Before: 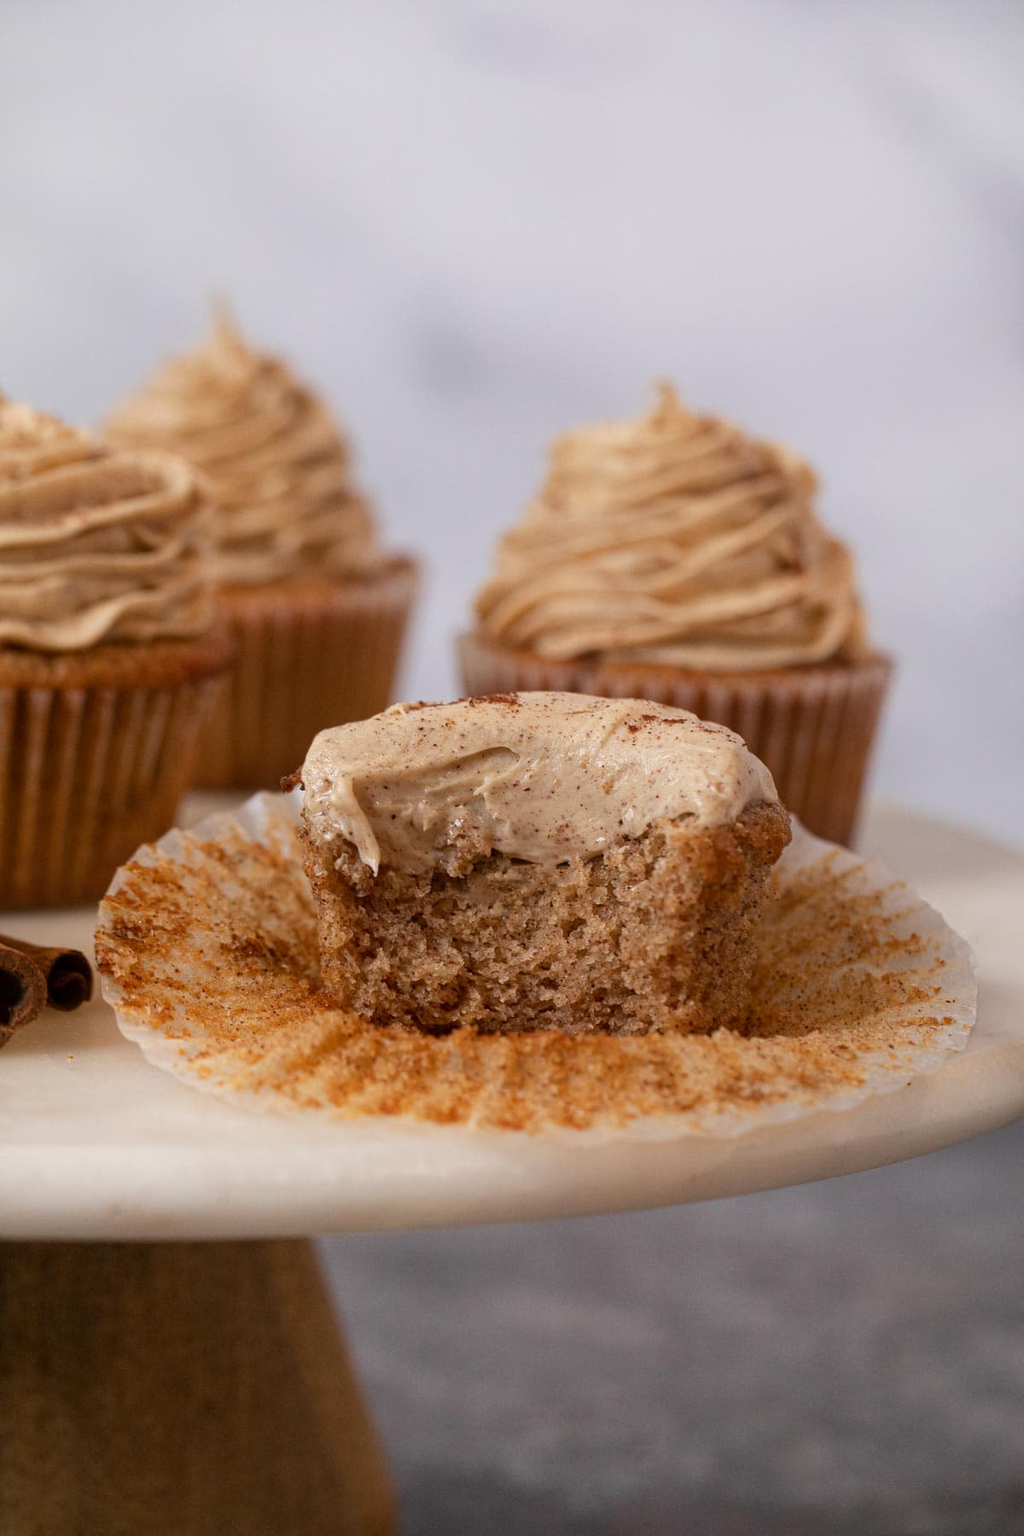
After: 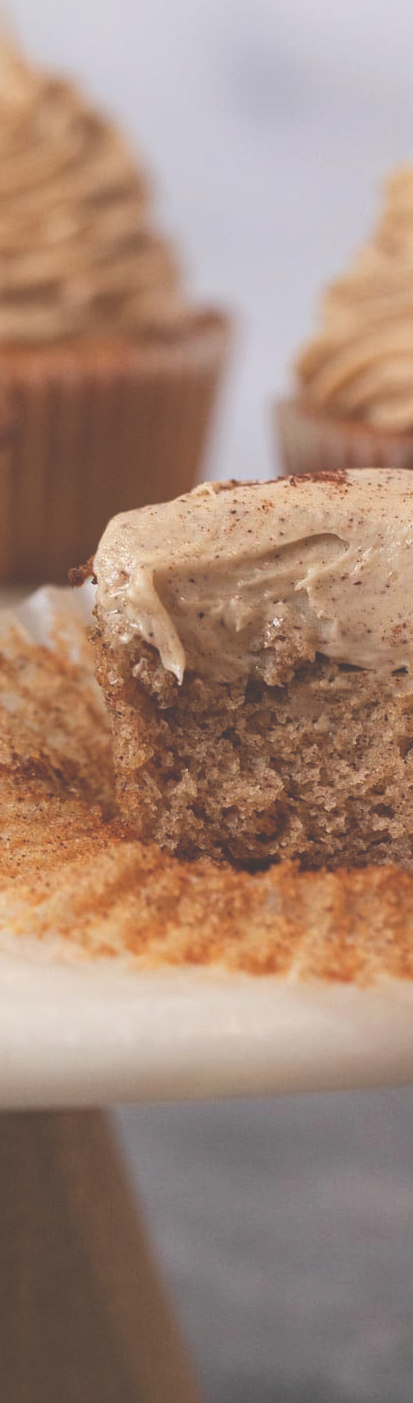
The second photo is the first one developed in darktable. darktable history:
crop and rotate: left 21.724%, top 19.047%, right 43.793%, bottom 2.996%
exposure: black level correction -0.04, exposure 0.063 EV, compensate highlight preservation false
